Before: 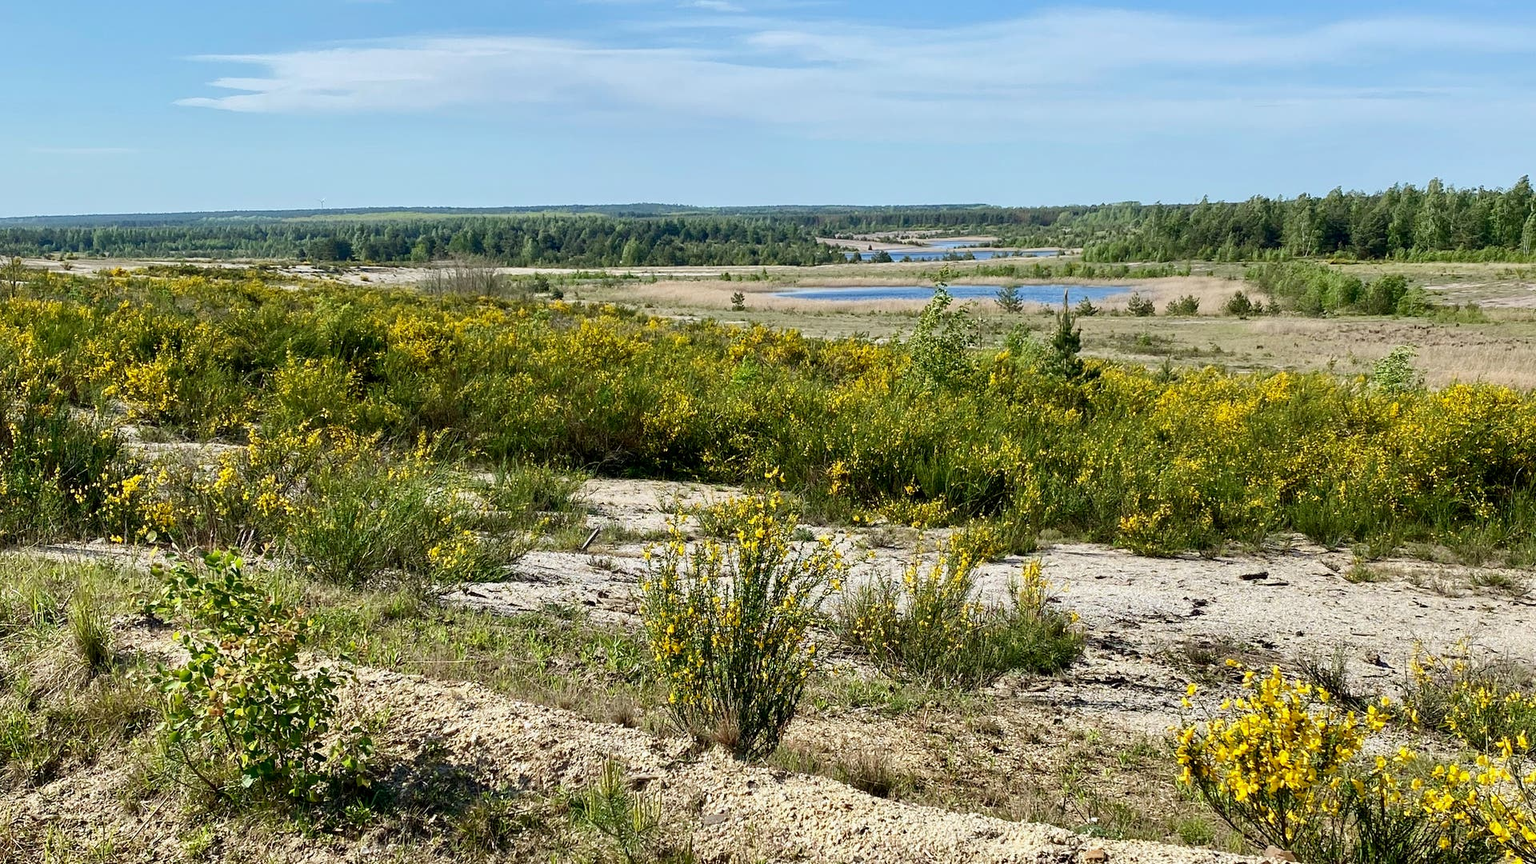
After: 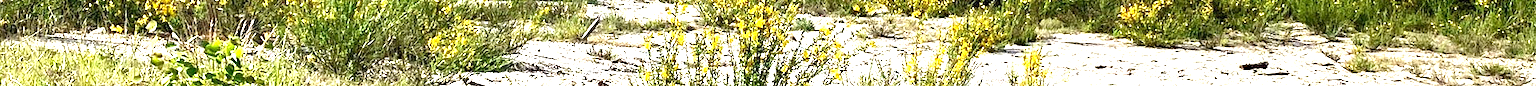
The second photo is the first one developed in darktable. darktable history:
haze removal: adaptive false
exposure: black level correction 0, exposure 1.45 EV, compensate exposure bias true, compensate highlight preservation false
crop and rotate: top 59.084%, bottom 30.916%
